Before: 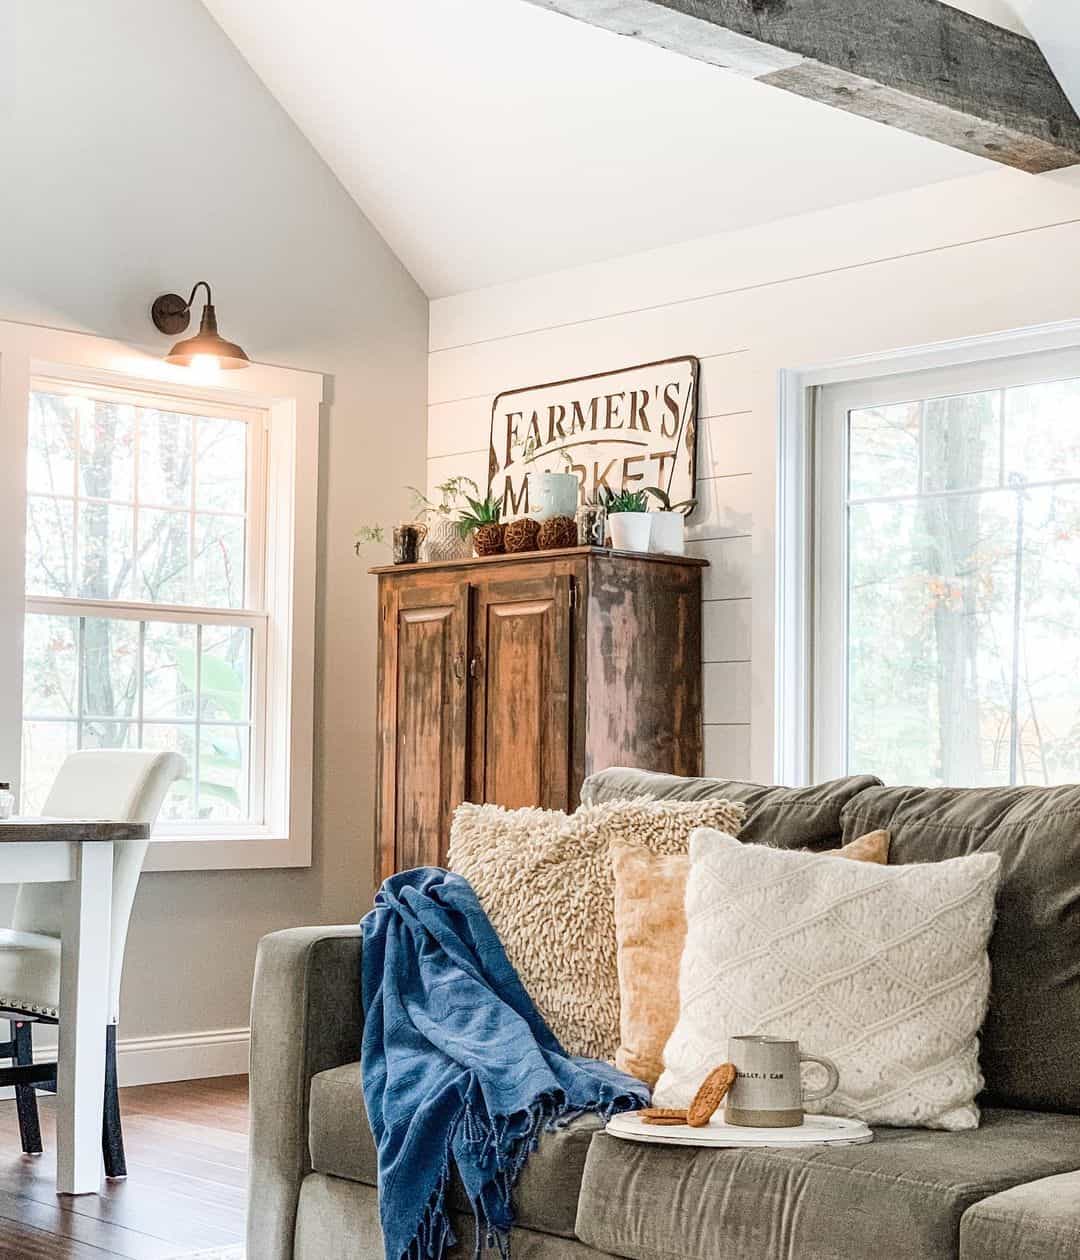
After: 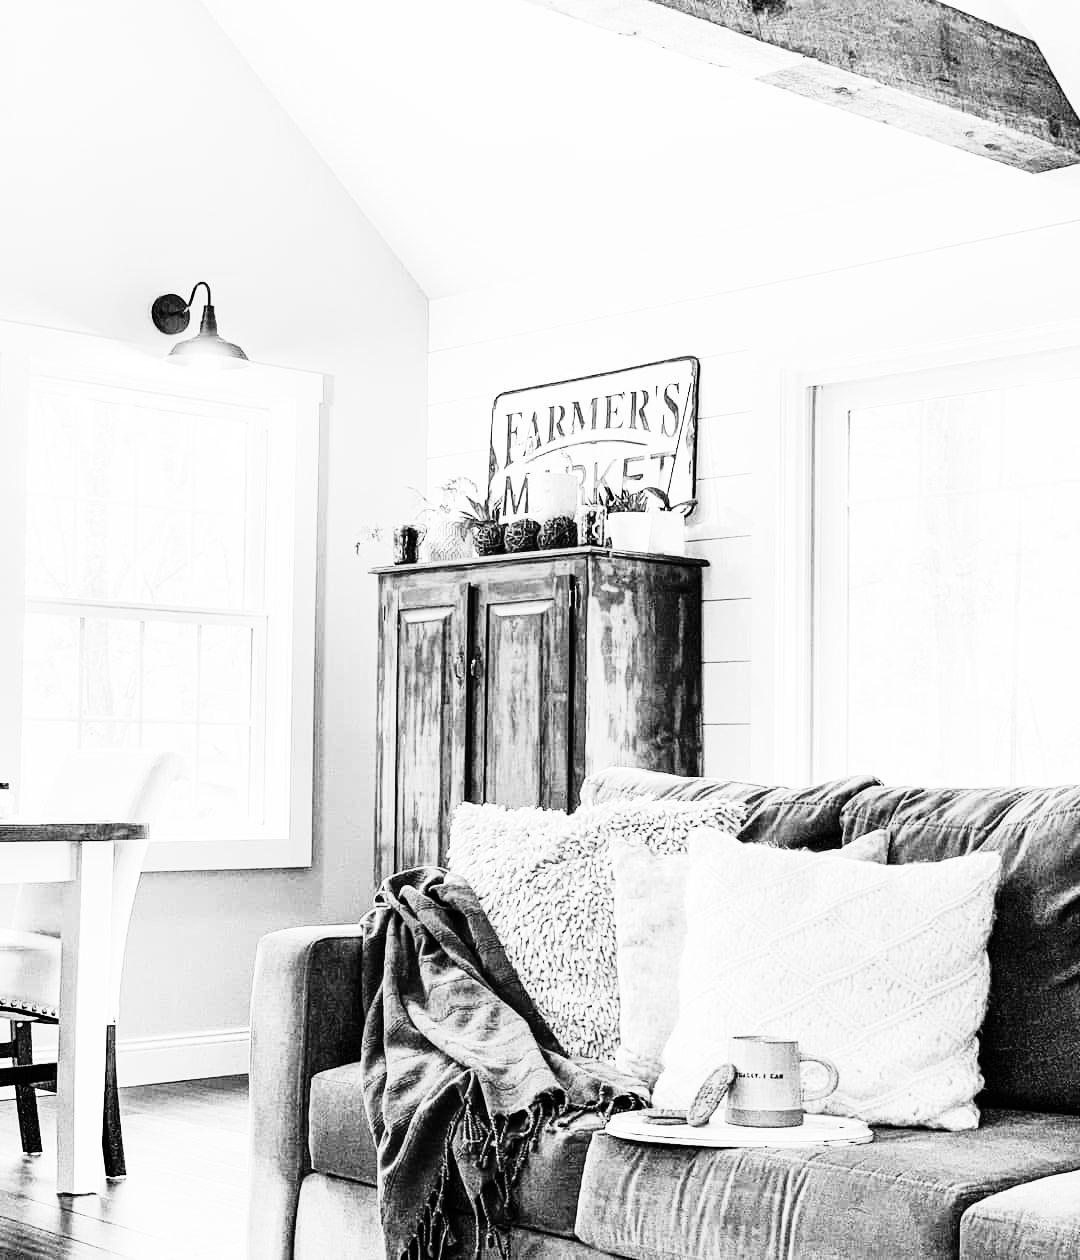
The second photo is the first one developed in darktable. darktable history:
fill light: on, module defaults
rgb curve: curves: ch0 [(0, 0) (0.21, 0.15) (0.24, 0.21) (0.5, 0.75) (0.75, 0.96) (0.89, 0.99) (1, 1)]; ch1 [(0, 0.02) (0.21, 0.13) (0.25, 0.2) (0.5, 0.67) (0.75, 0.9) (0.89, 0.97) (1, 1)]; ch2 [(0, 0.02) (0.21, 0.13) (0.25, 0.2) (0.5, 0.67) (0.75, 0.9) (0.89, 0.97) (1, 1)], compensate middle gray true
white balance: red 0.926, green 1.003, blue 1.133
monochrome: on, module defaults
